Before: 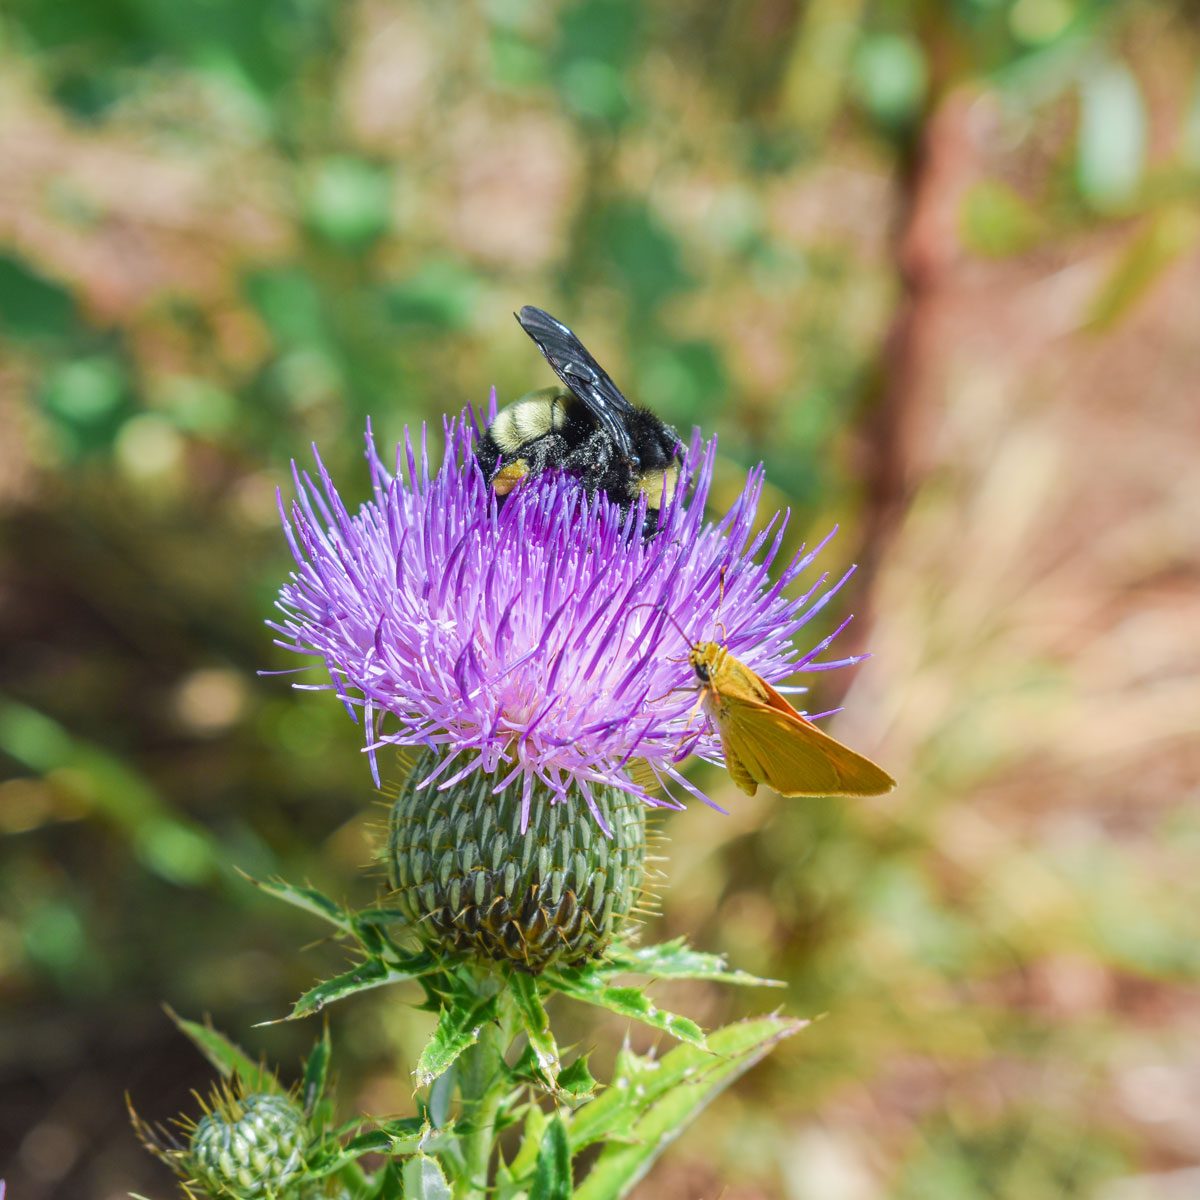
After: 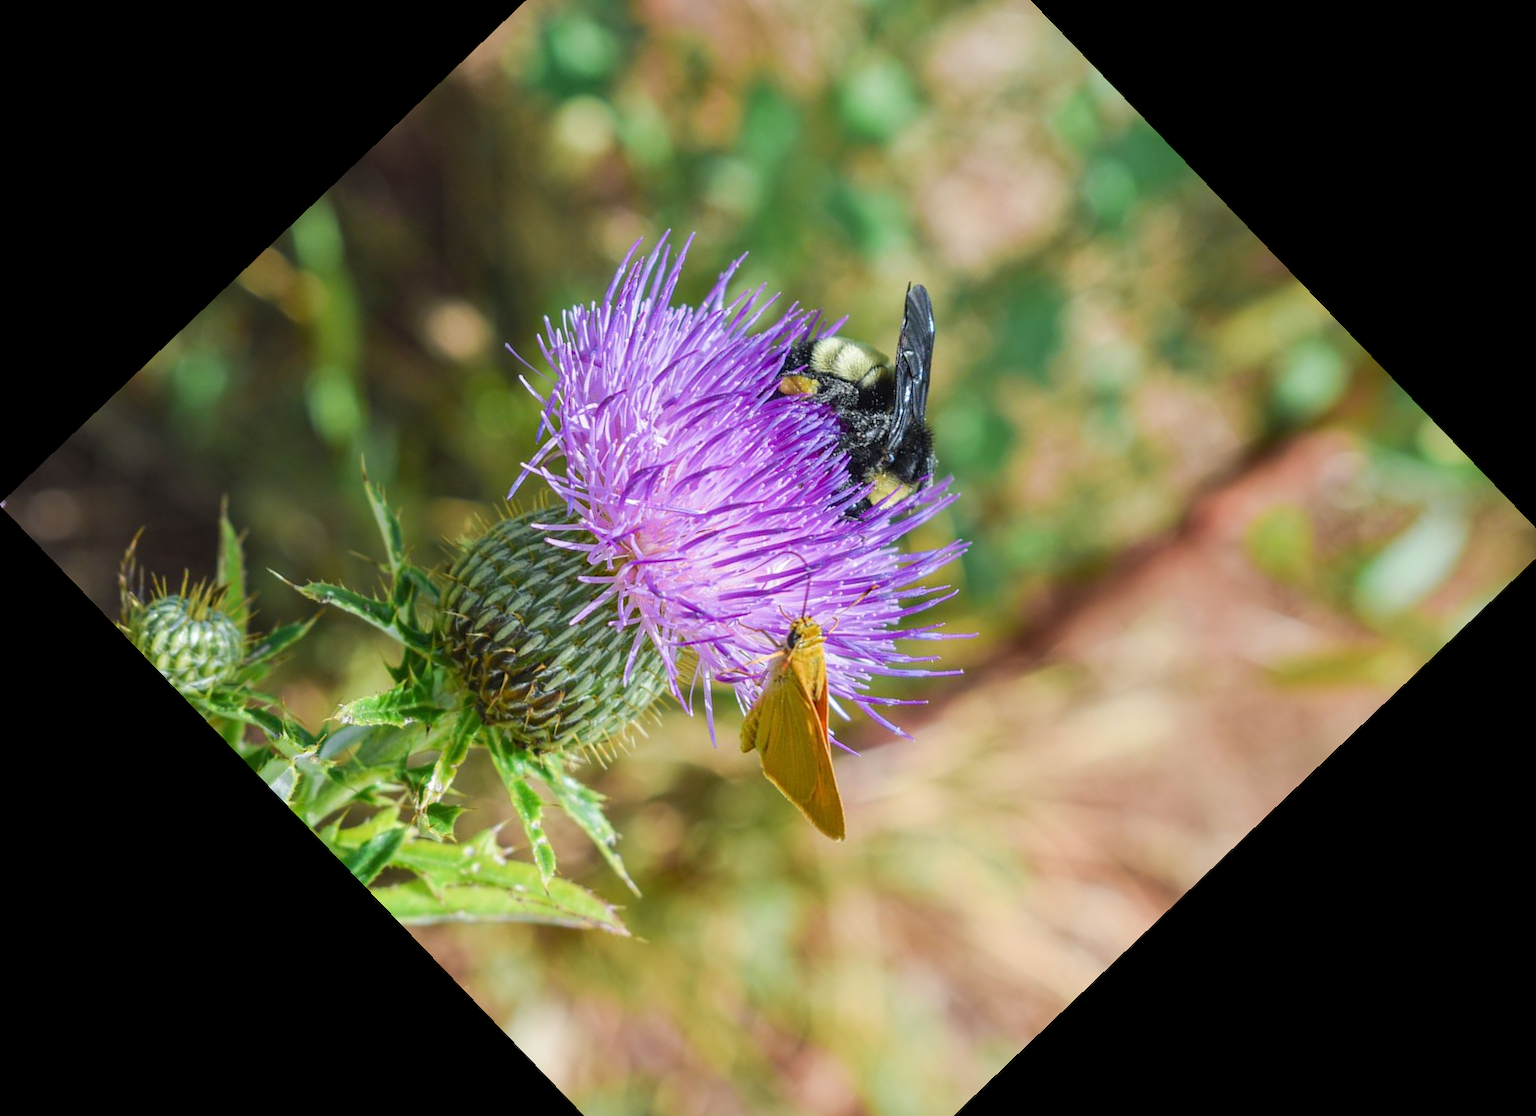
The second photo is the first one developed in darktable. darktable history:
crop and rotate: angle -46.26°, top 16.234%, right 0.912%, bottom 11.704%
rotate and perspective: rotation -0.45°, automatic cropping original format, crop left 0.008, crop right 0.992, crop top 0.012, crop bottom 0.988
